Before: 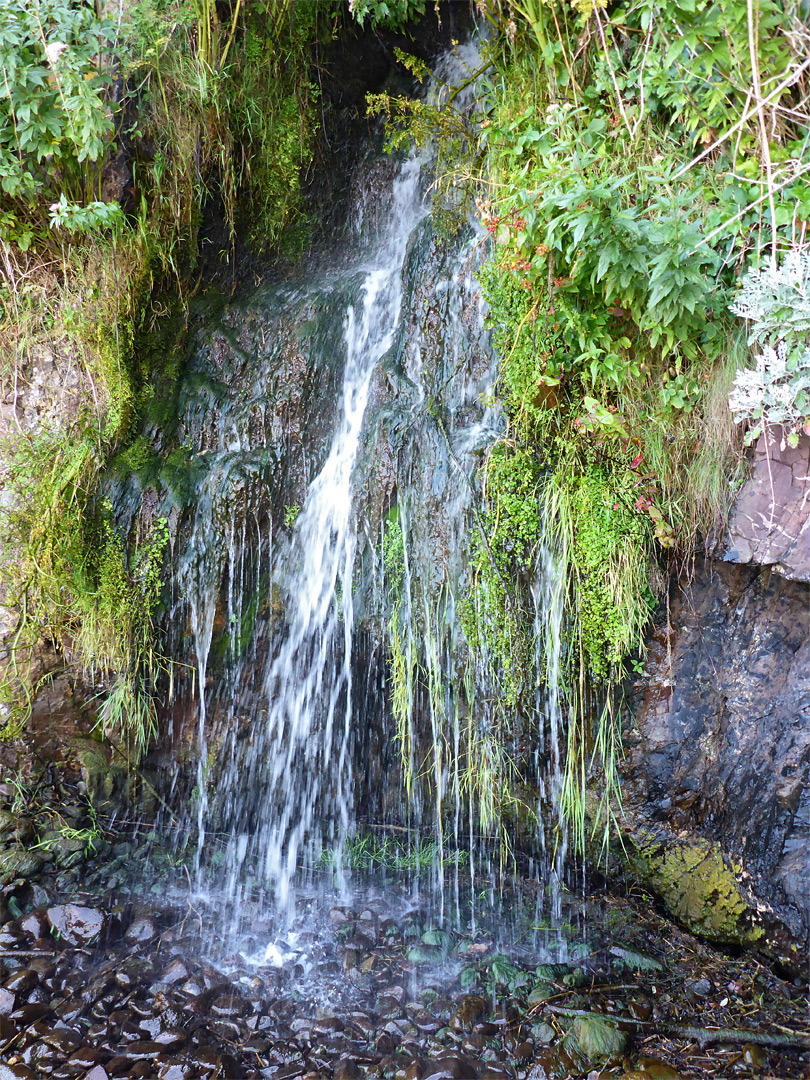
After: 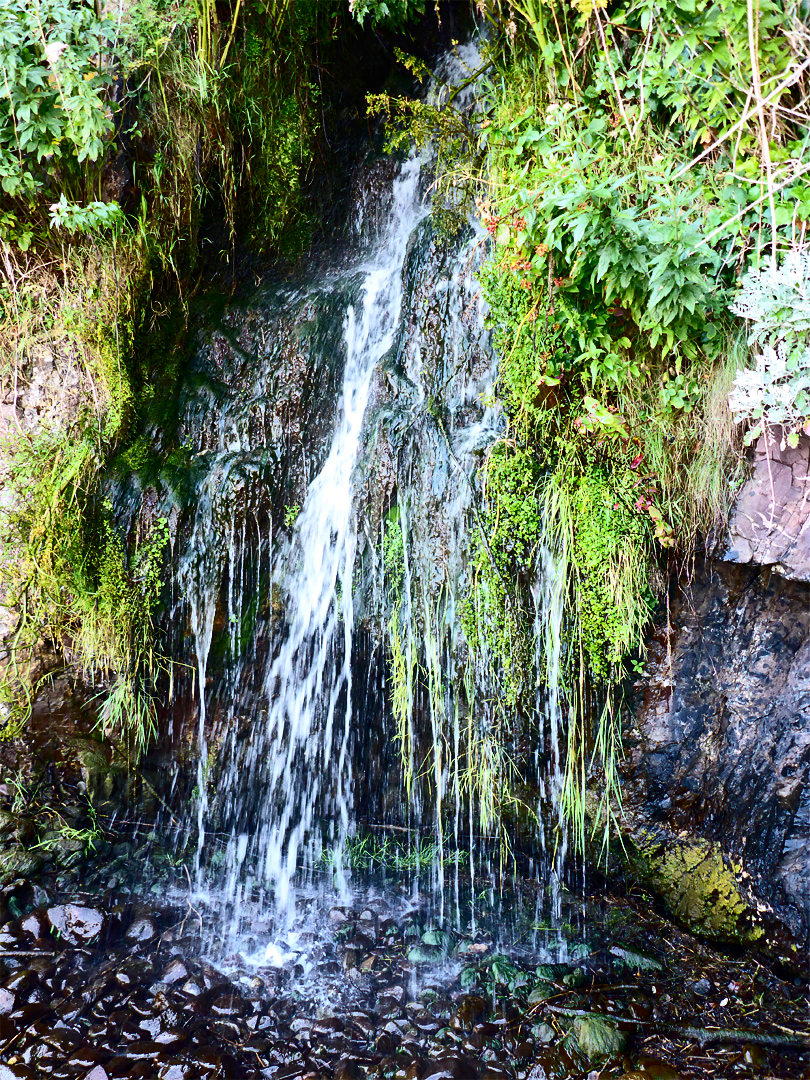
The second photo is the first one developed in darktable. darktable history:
contrast brightness saturation: contrast 0.326, brightness -0.068, saturation 0.173
